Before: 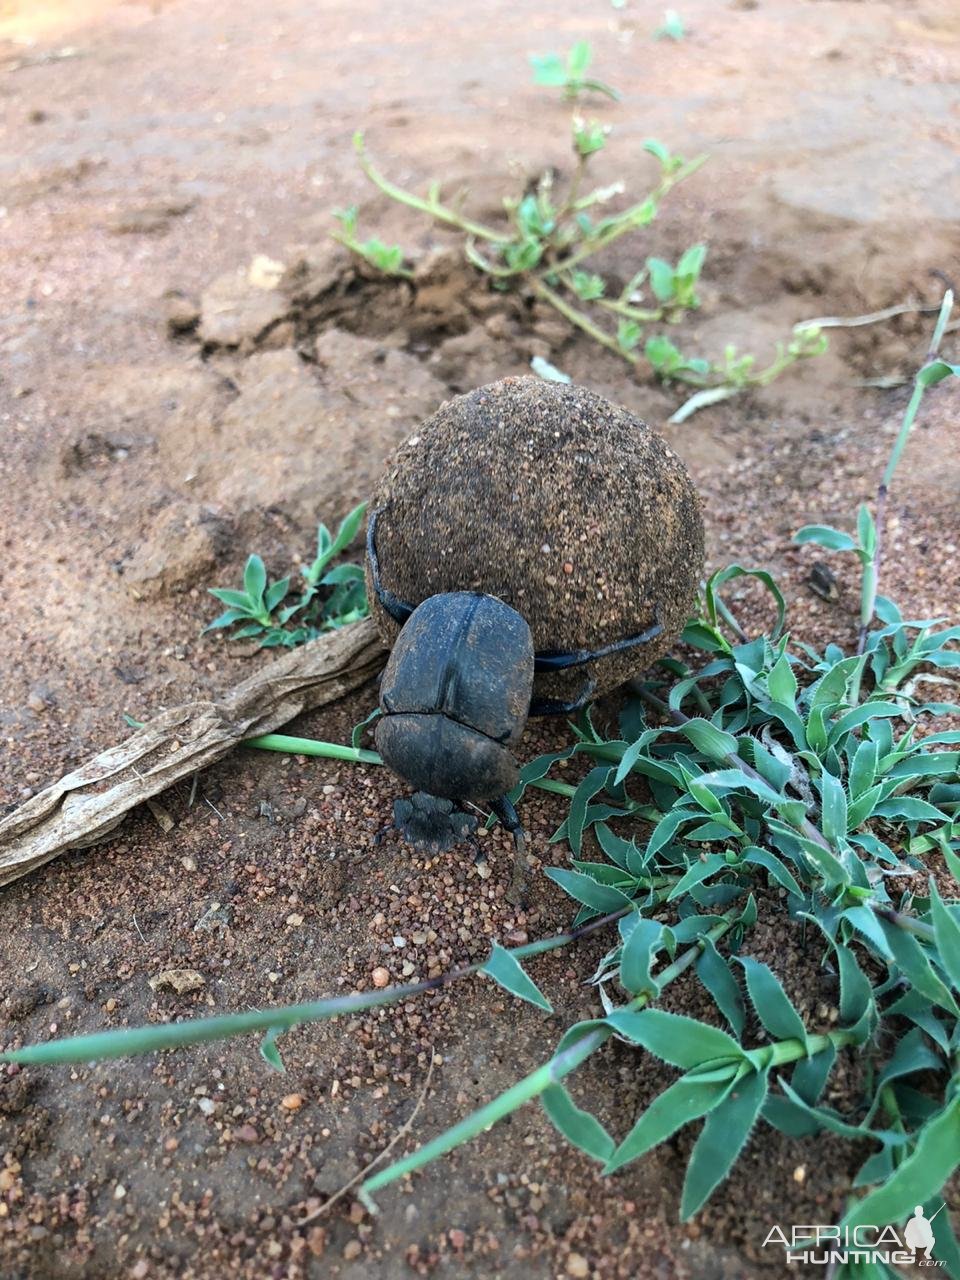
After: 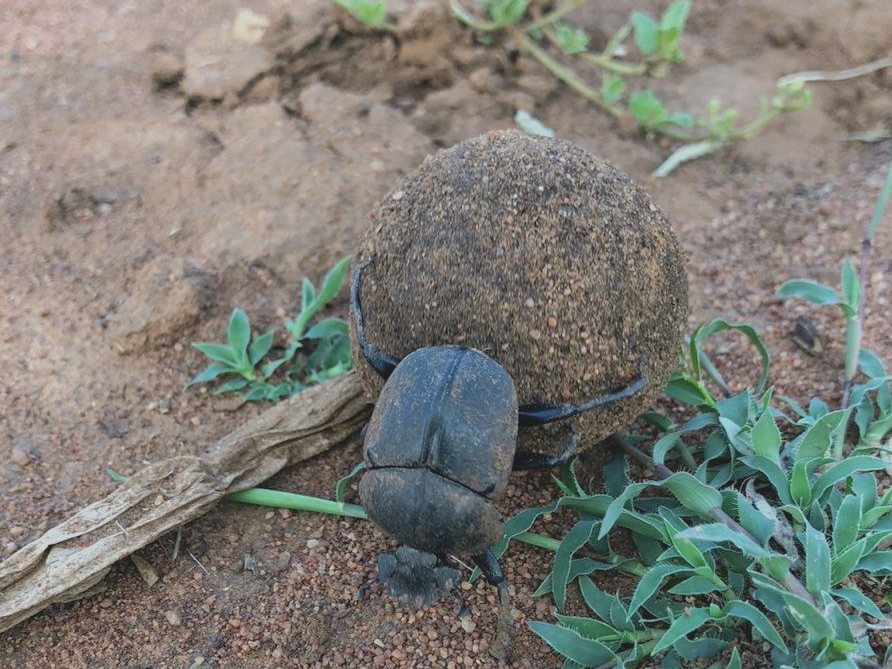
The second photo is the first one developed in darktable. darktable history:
tone equalizer: -8 EV 0.25 EV, -7 EV 0.417 EV, -6 EV 0.417 EV, -5 EV 0.25 EV, -3 EV -0.25 EV, -2 EV -0.417 EV, -1 EV -0.417 EV, +0 EV -0.25 EV, edges refinement/feathering 500, mask exposure compensation -1.57 EV, preserve details guided filter
crop: left 1.744%, top 19.225%, right 5.069%, bottom 28.357%
contrast brightness saturation: contrast -0.15, brightness 0.05, saturation -0.12
